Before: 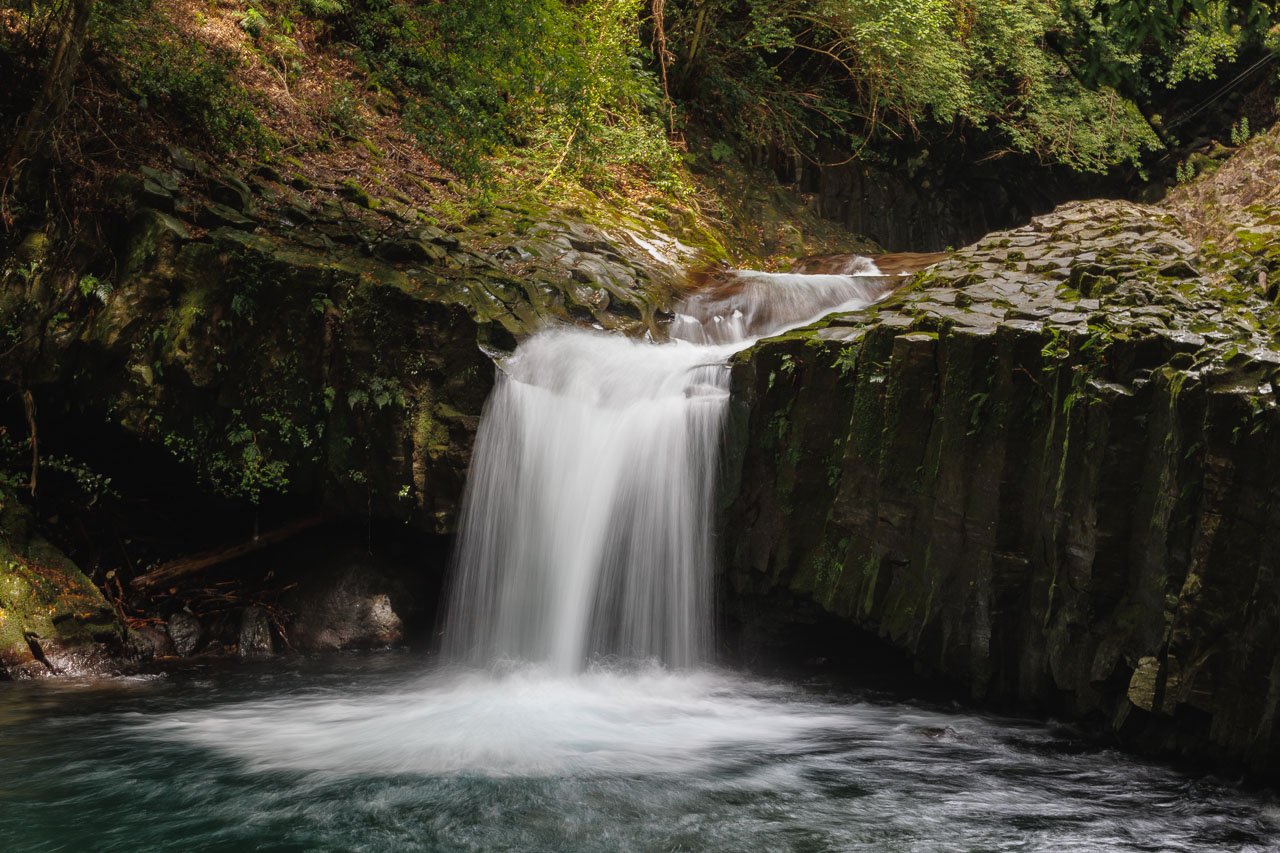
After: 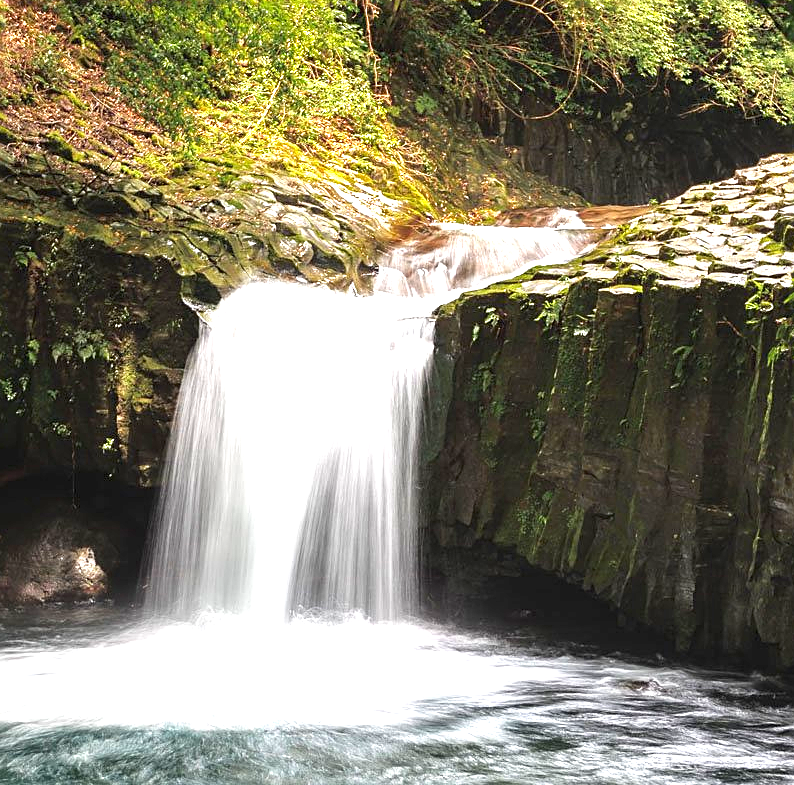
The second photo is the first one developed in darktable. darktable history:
exposure: black level correction 0.001, exposure 1.829 EV, compensate highlight preservation false
crop and rotate: left 23.181%, top 5.625%, right 14.731%, bottom 2.335%
sharpen: on, module defaults
